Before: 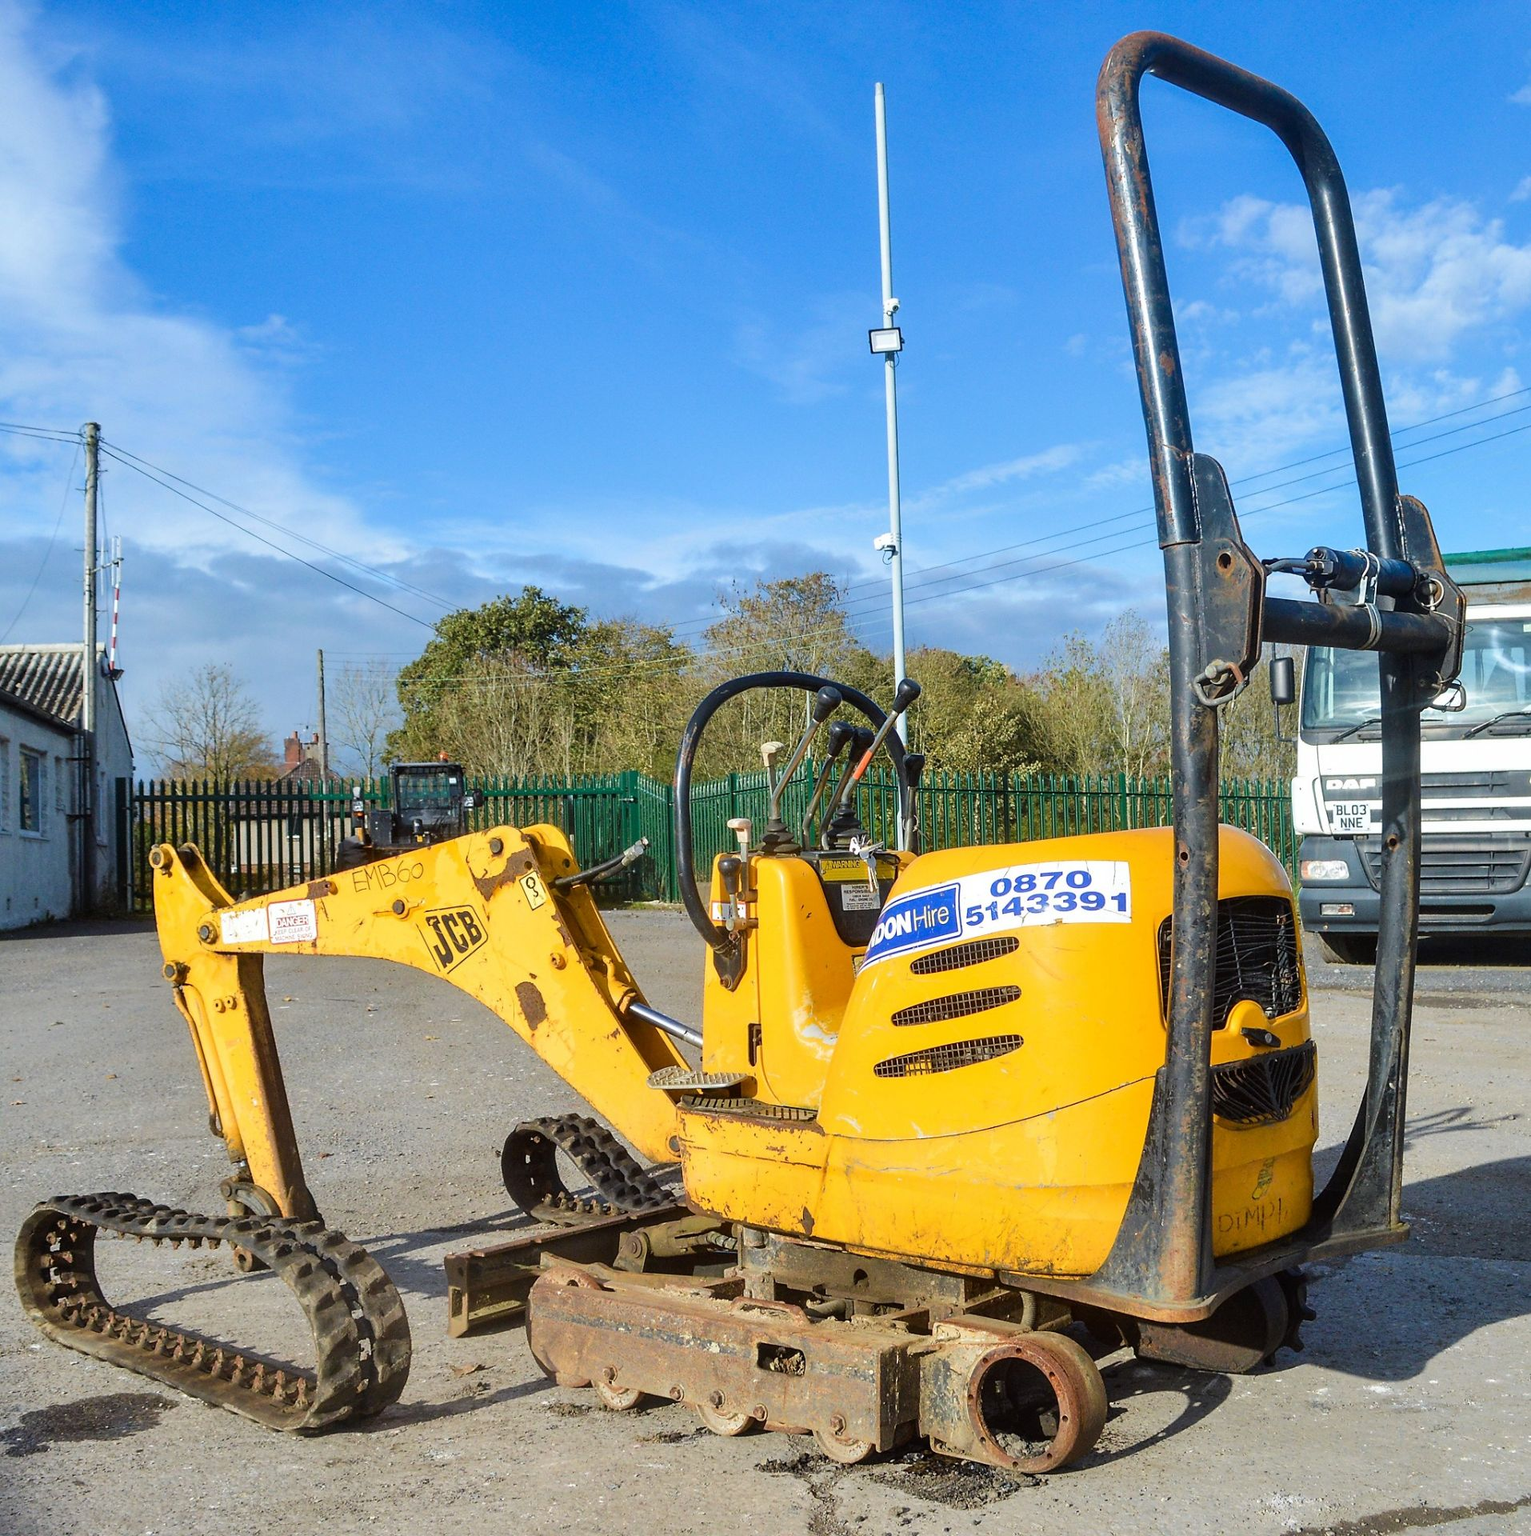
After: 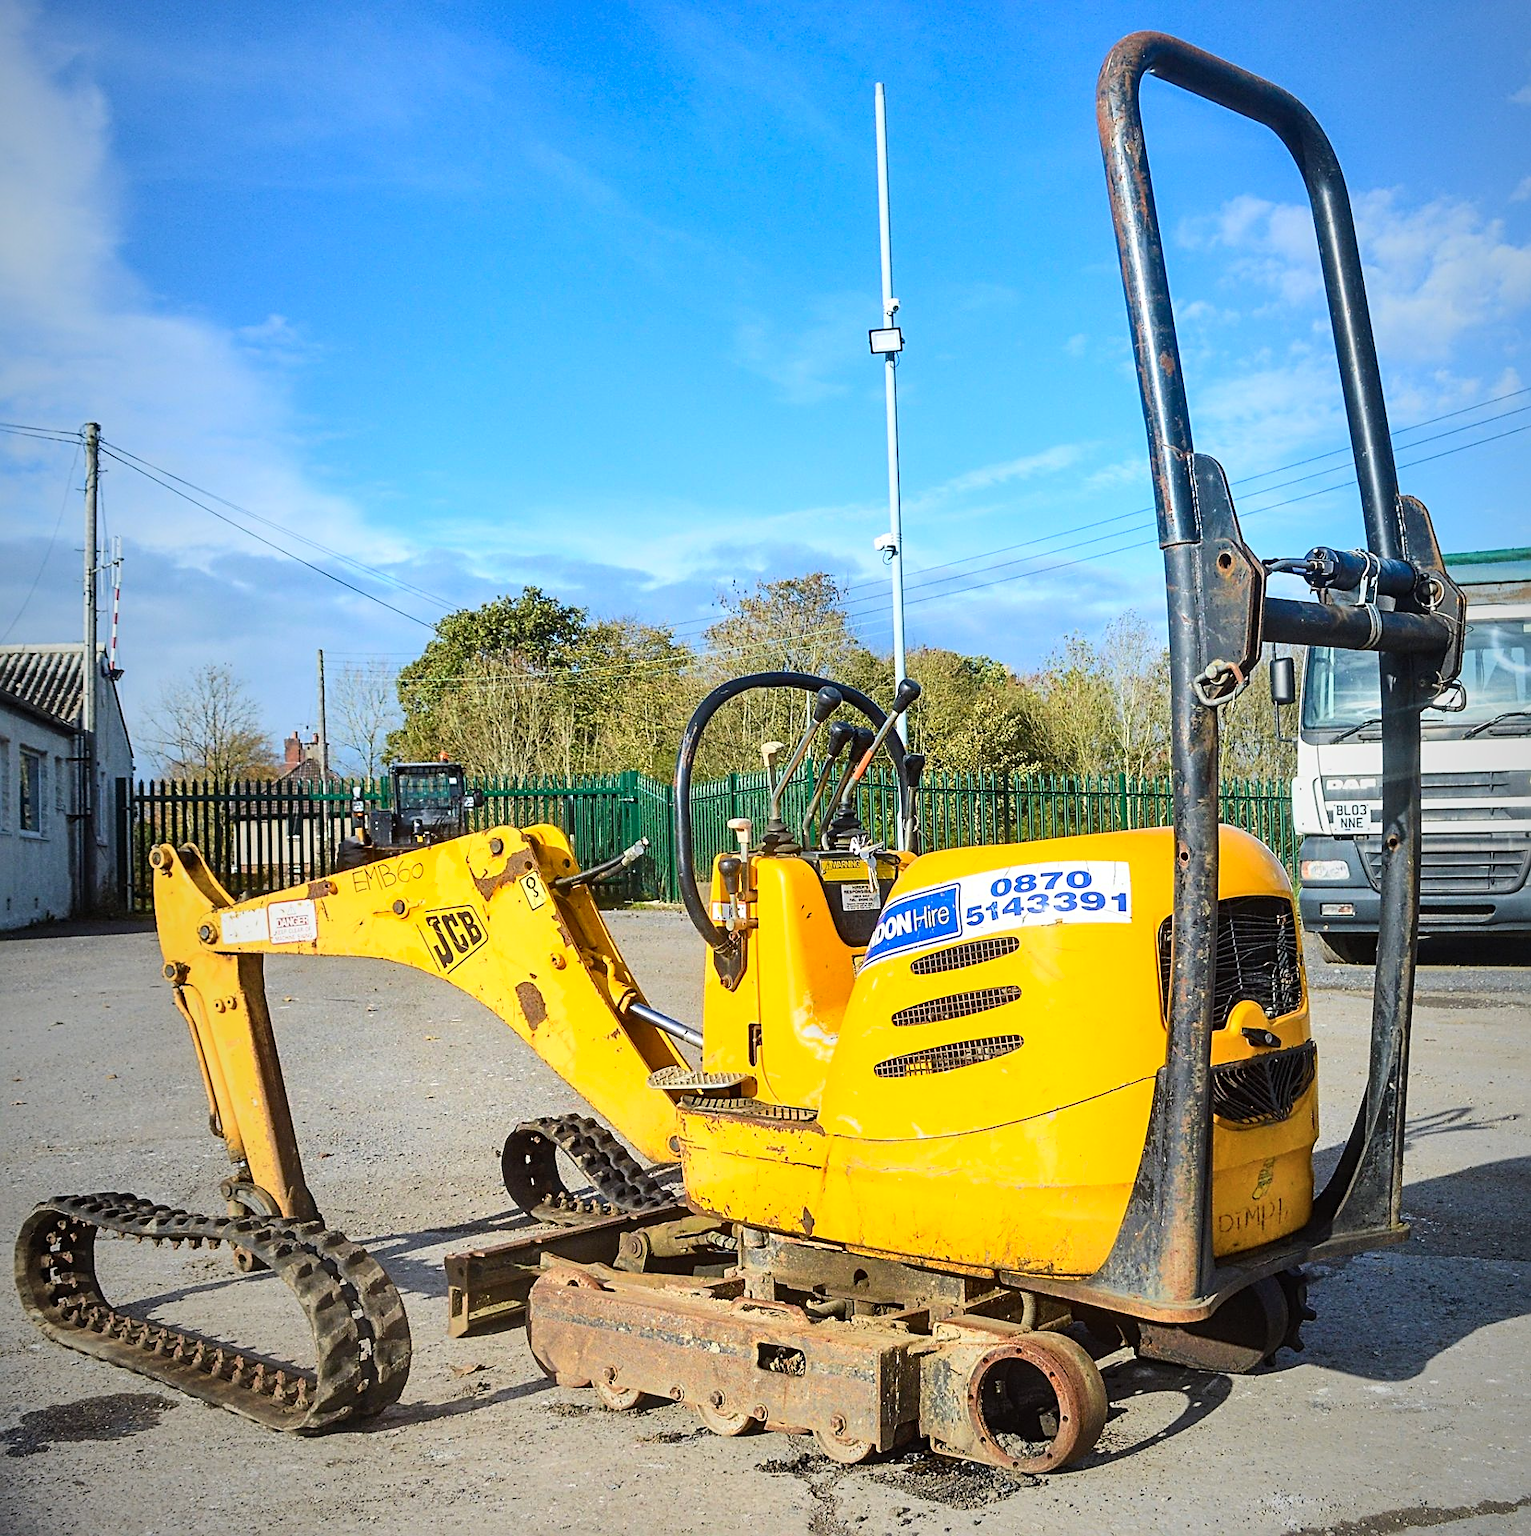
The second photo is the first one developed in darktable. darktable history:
vignetting: fall-off start 72.33%, fall-off radius 107.22%, brightness -0.577, saturation -0.252, center (0.038, -0.09), width/height ratio 0.728
contrast brightness saturation: contrast 0.201, brightness 0.159, saturation 0.226
sharpen: radius 3.093
